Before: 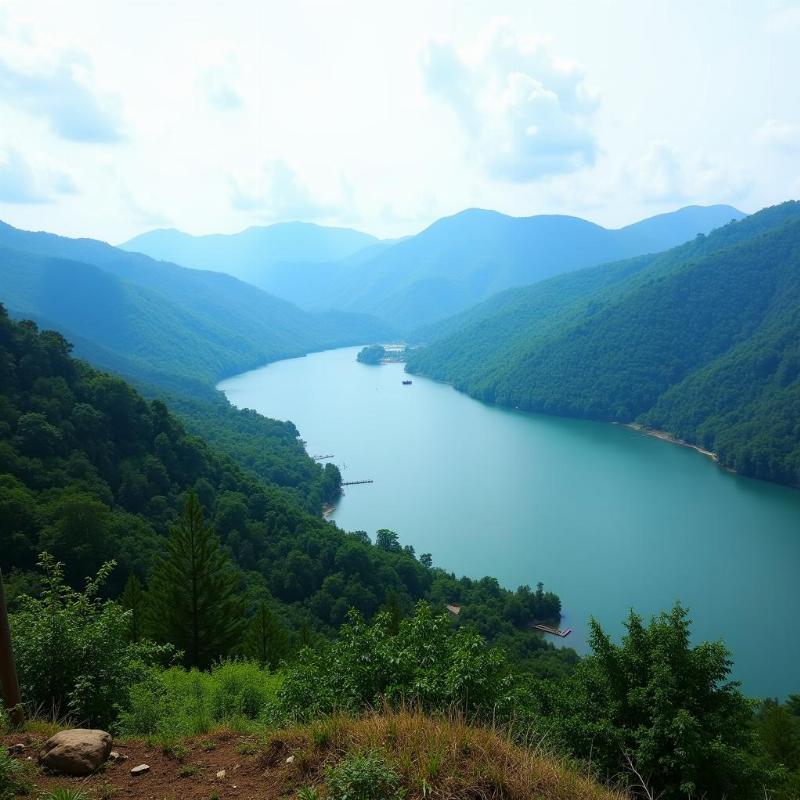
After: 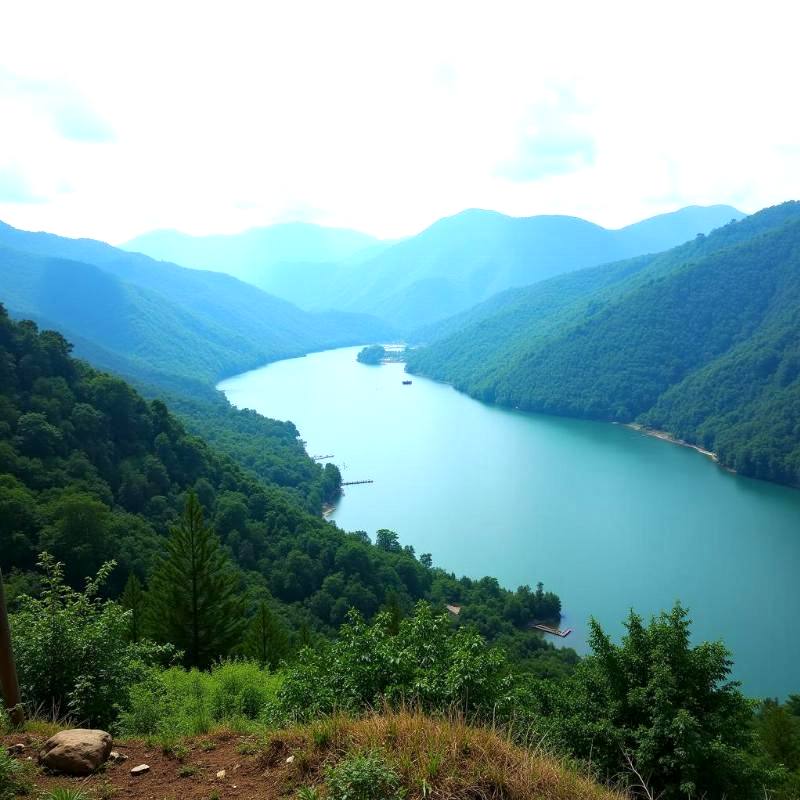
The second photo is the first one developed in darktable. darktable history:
local contrast: mode bilateral grid, contrast 29, coarseness 16, detail 116%, midtone range 0.2
exposure: black level correction 0.001, exposure 0.498 EV, compensate highlight preservation false
